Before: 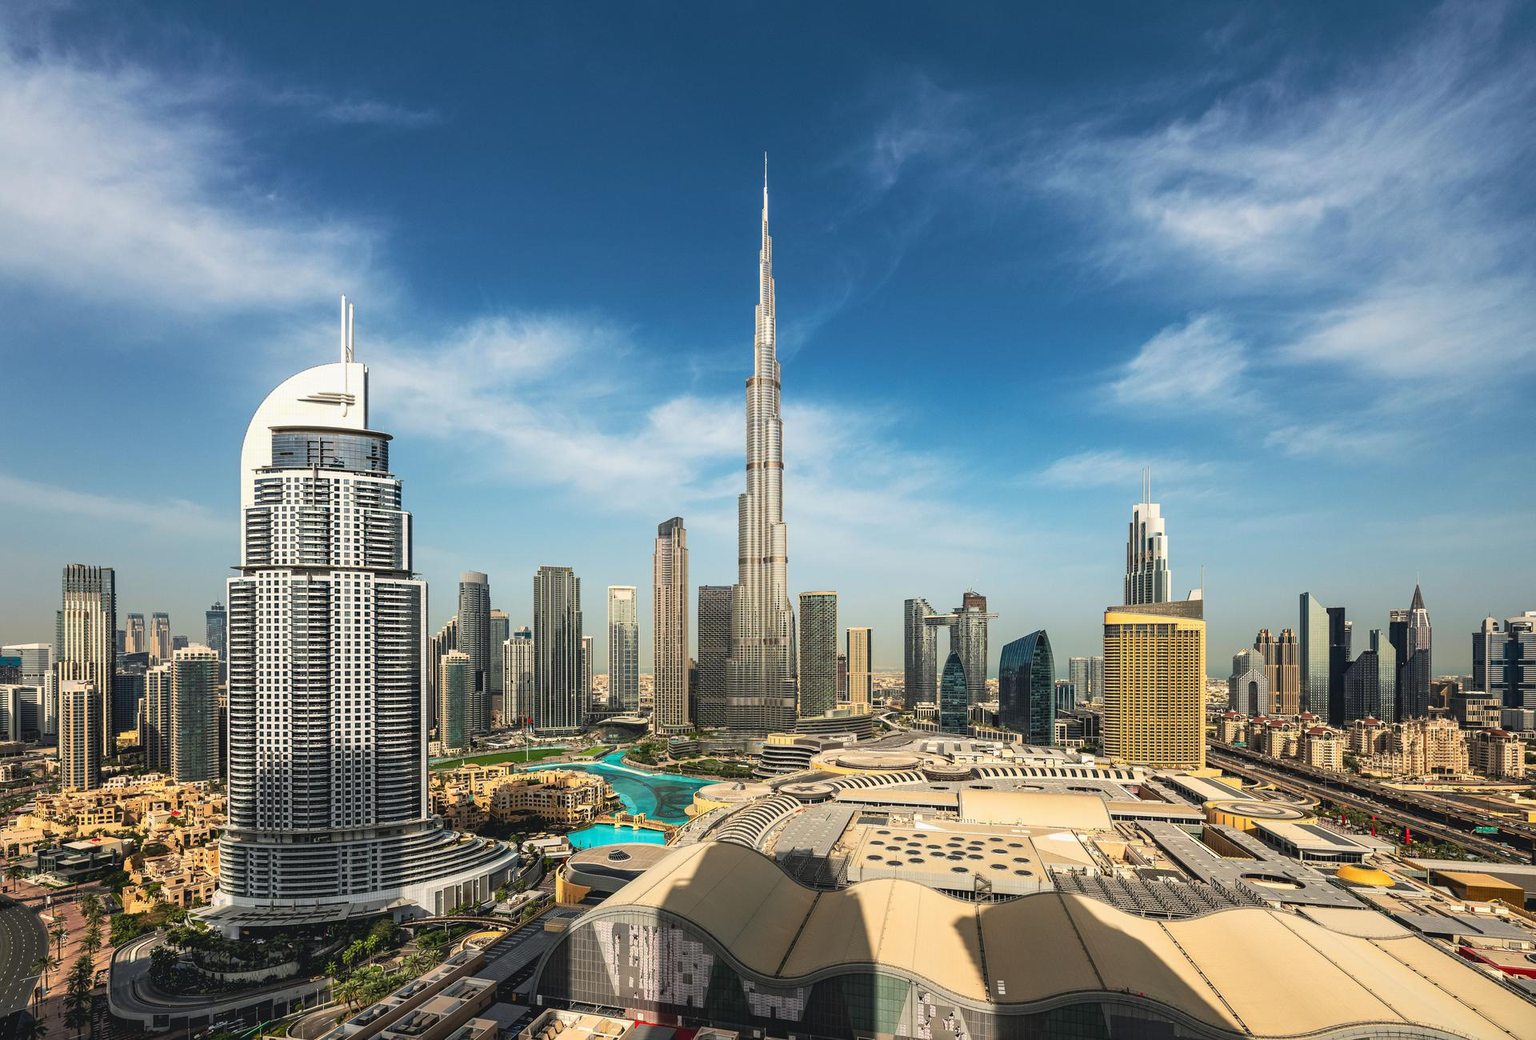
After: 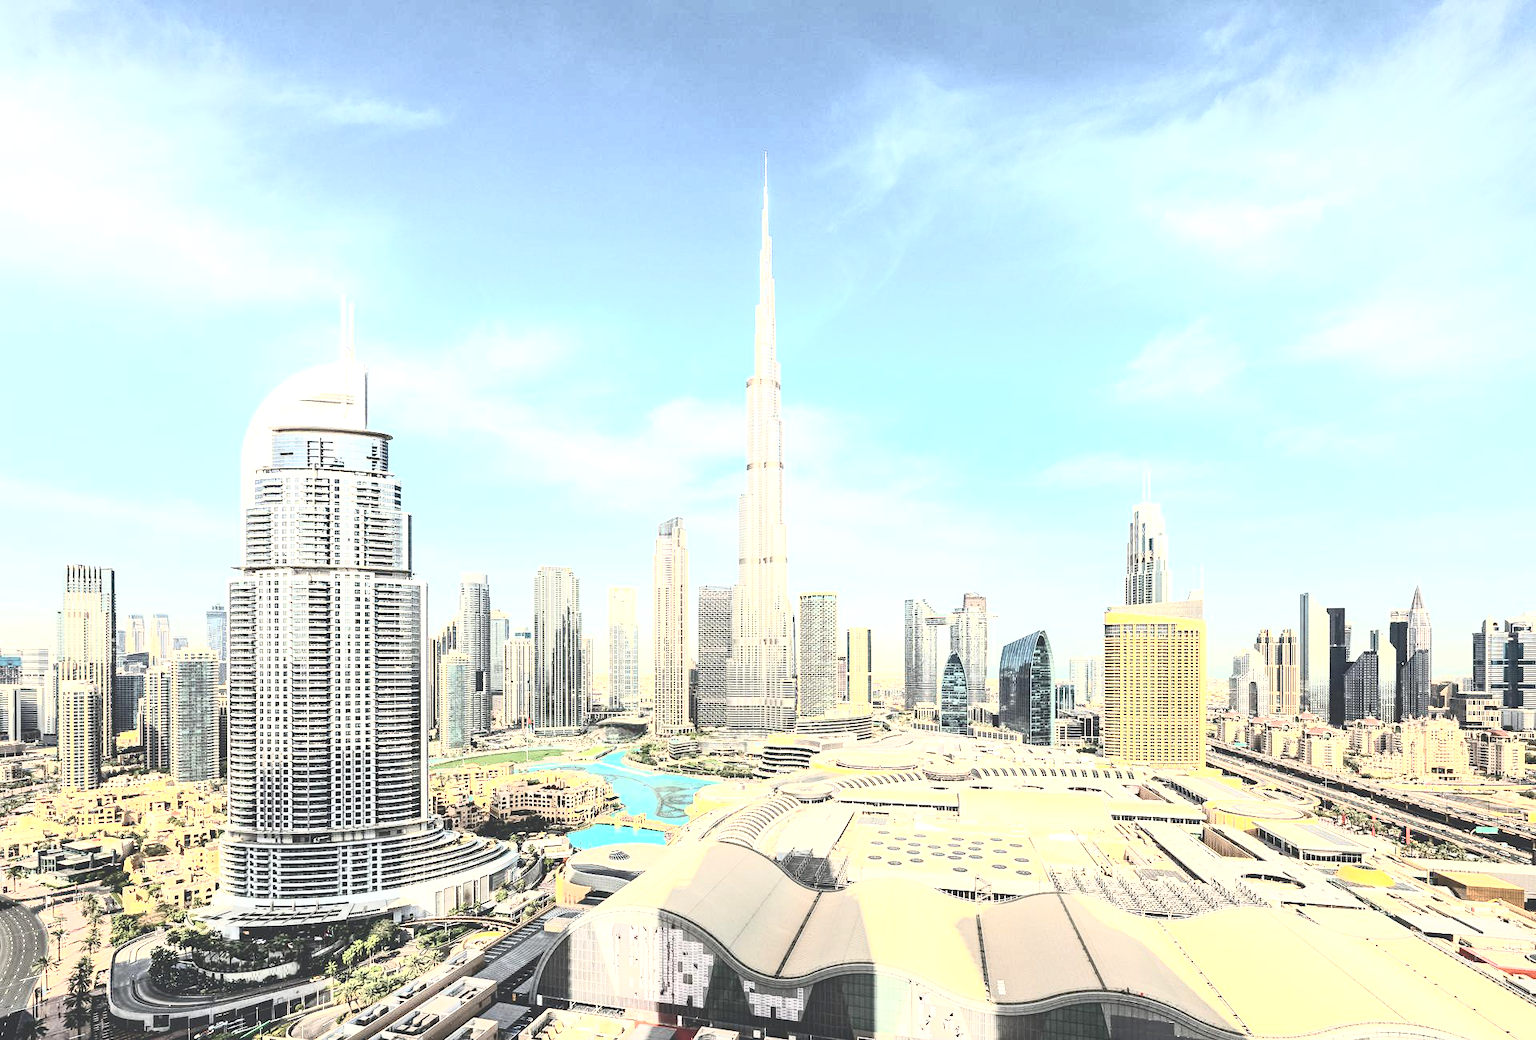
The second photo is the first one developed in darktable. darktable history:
contrast brightness saturation: contrast 0.57, brightness 0.57, saturation -0.34
exposure: black level correction 0, exposure 1.675 EV, compensate exposure bias true, compensate highlight preservation false
